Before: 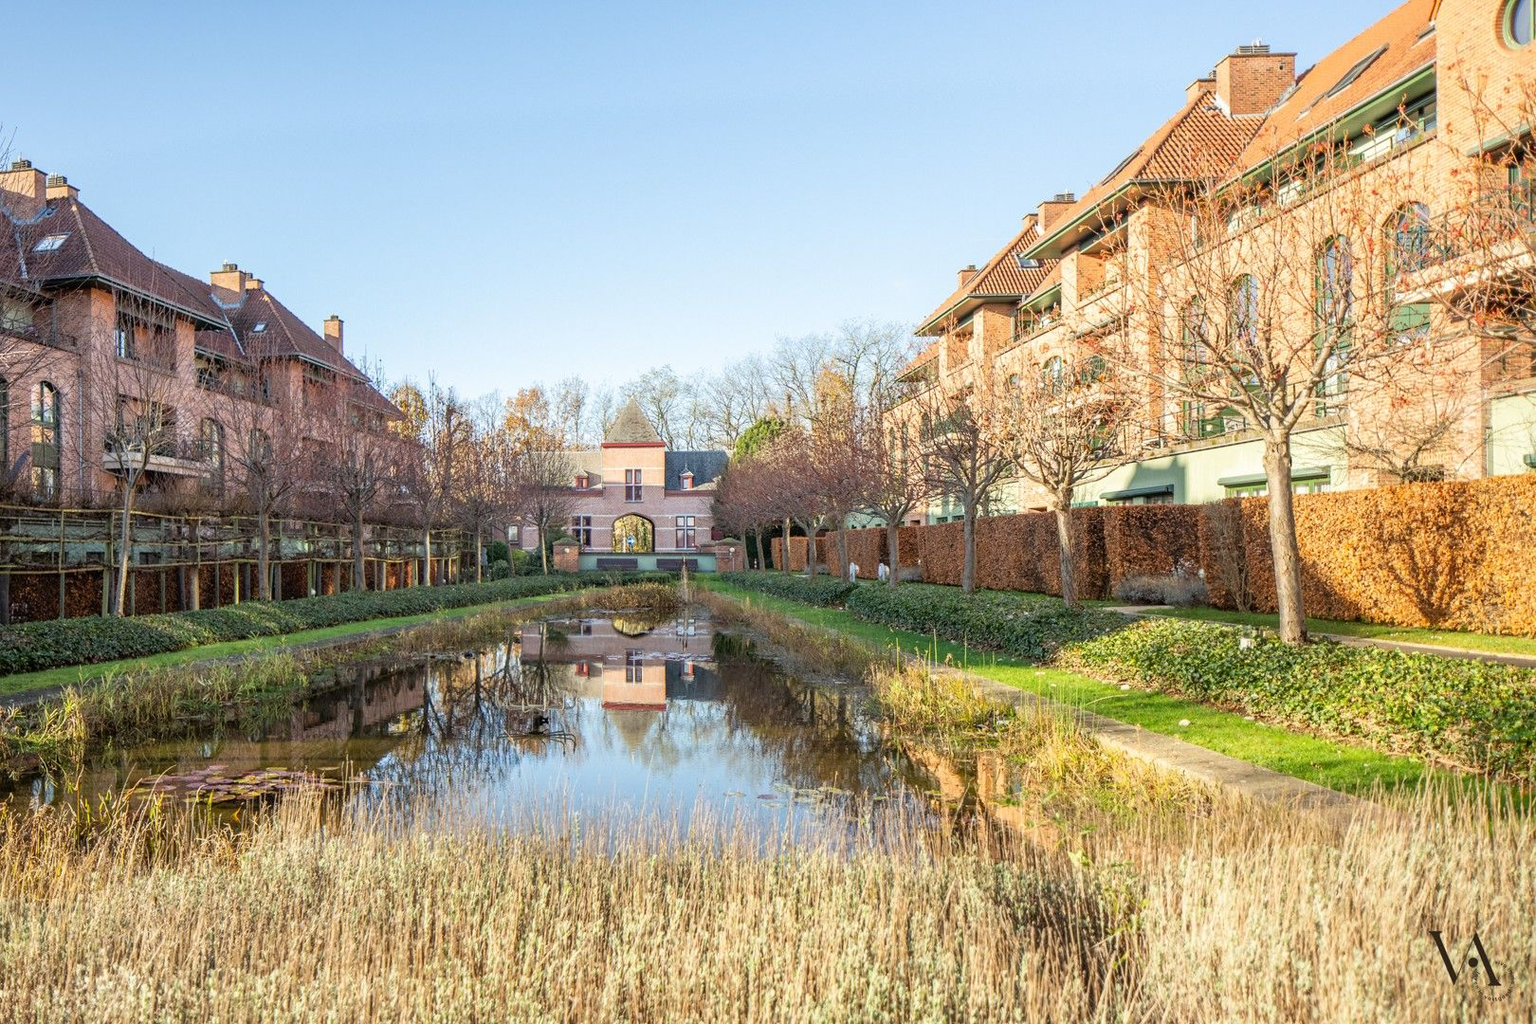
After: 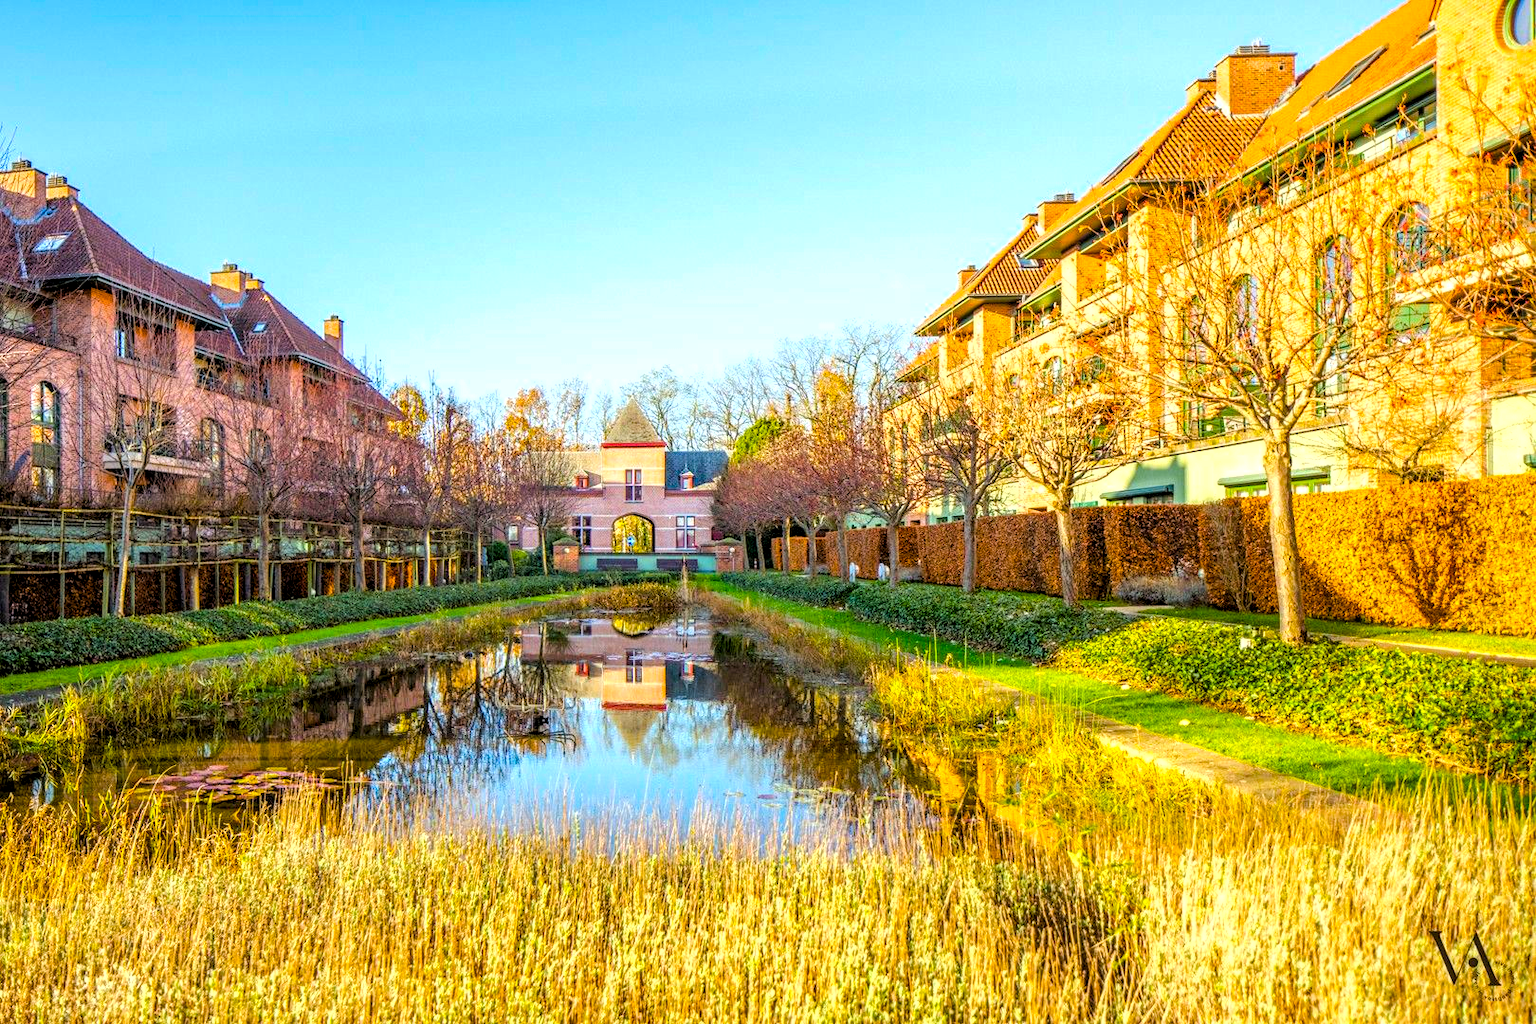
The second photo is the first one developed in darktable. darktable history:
shadows and highlights: shadows 20.45, highlights -20.24, soften with gaussian
levels: black 0.037%, levels [0.062, 0.494, 0.925]
color balance rgb: linear chroma grading › global chroma 14.977%, perceptual saturation grading › global saturation 31.153%, perceptual brilliance grading › mid-tones 11.098%, perceptual brilliance grading › shadows 15.127%, global vibrance 45.172%
local contrast: on, module defaults
